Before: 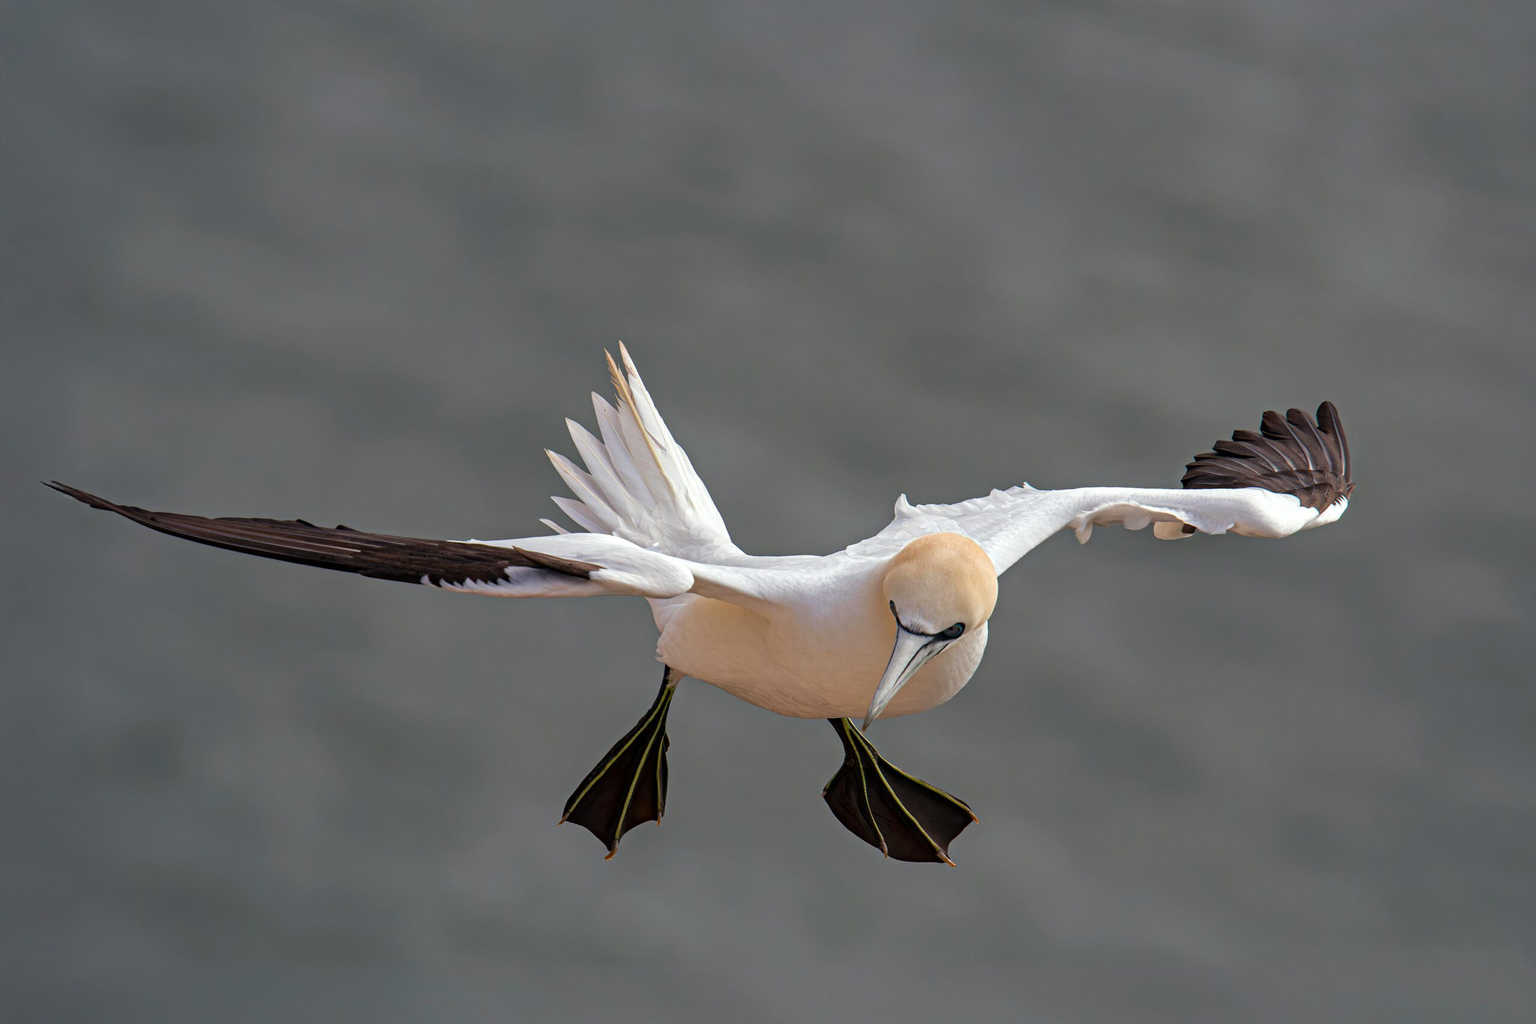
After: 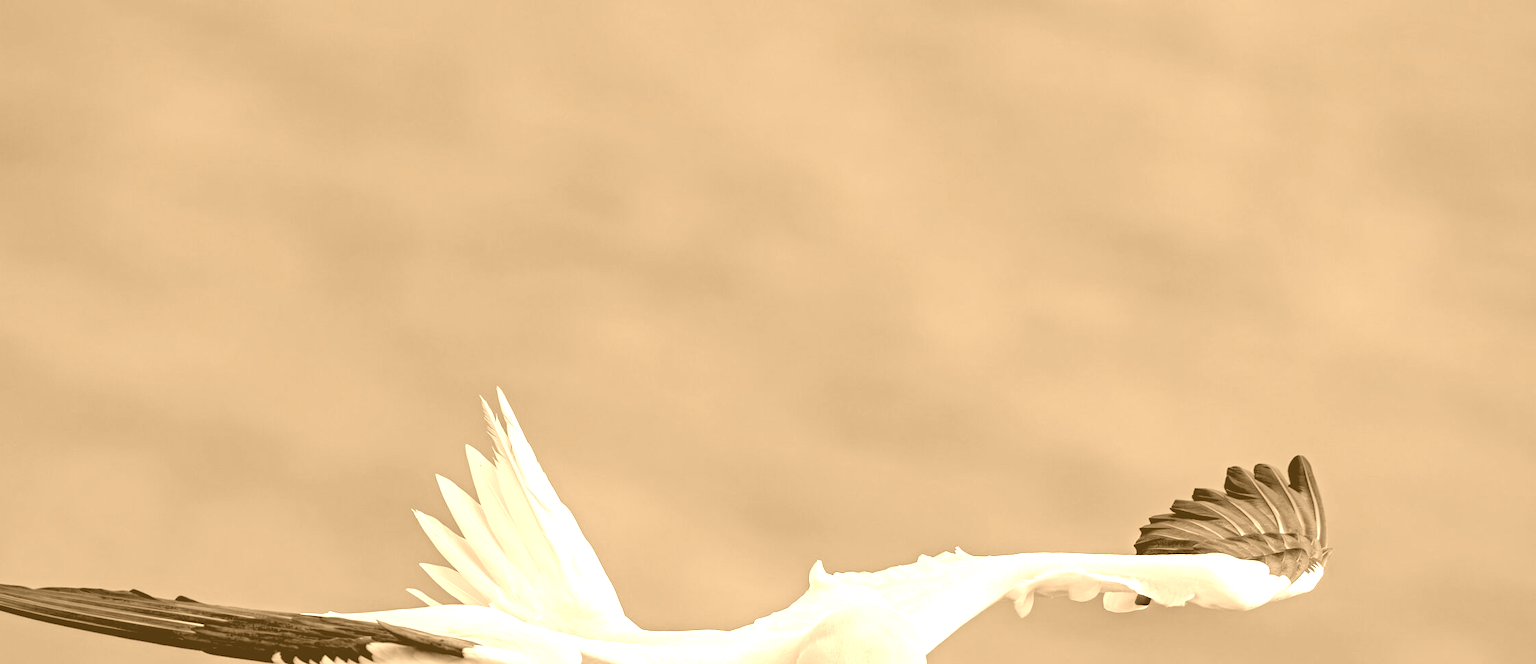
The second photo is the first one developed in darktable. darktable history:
crop and rotate: left 11.812%, bottom 42.776%
exposure: black level correction 0.01, exposure 0.011 EV, compensate highlight preservation false
colorize: hue 28.8°, source mix 100%
contrast brightness saturation: brightness 0.18, saturation -0.5
